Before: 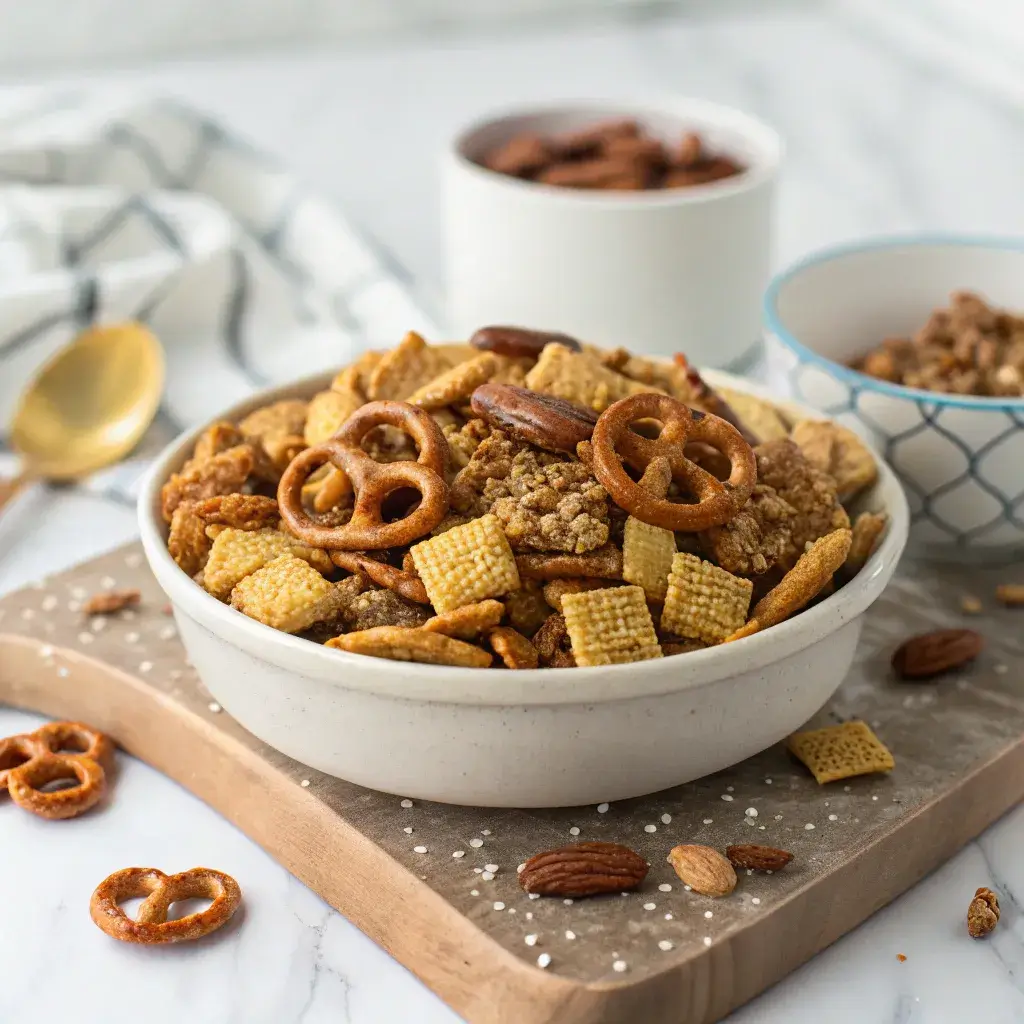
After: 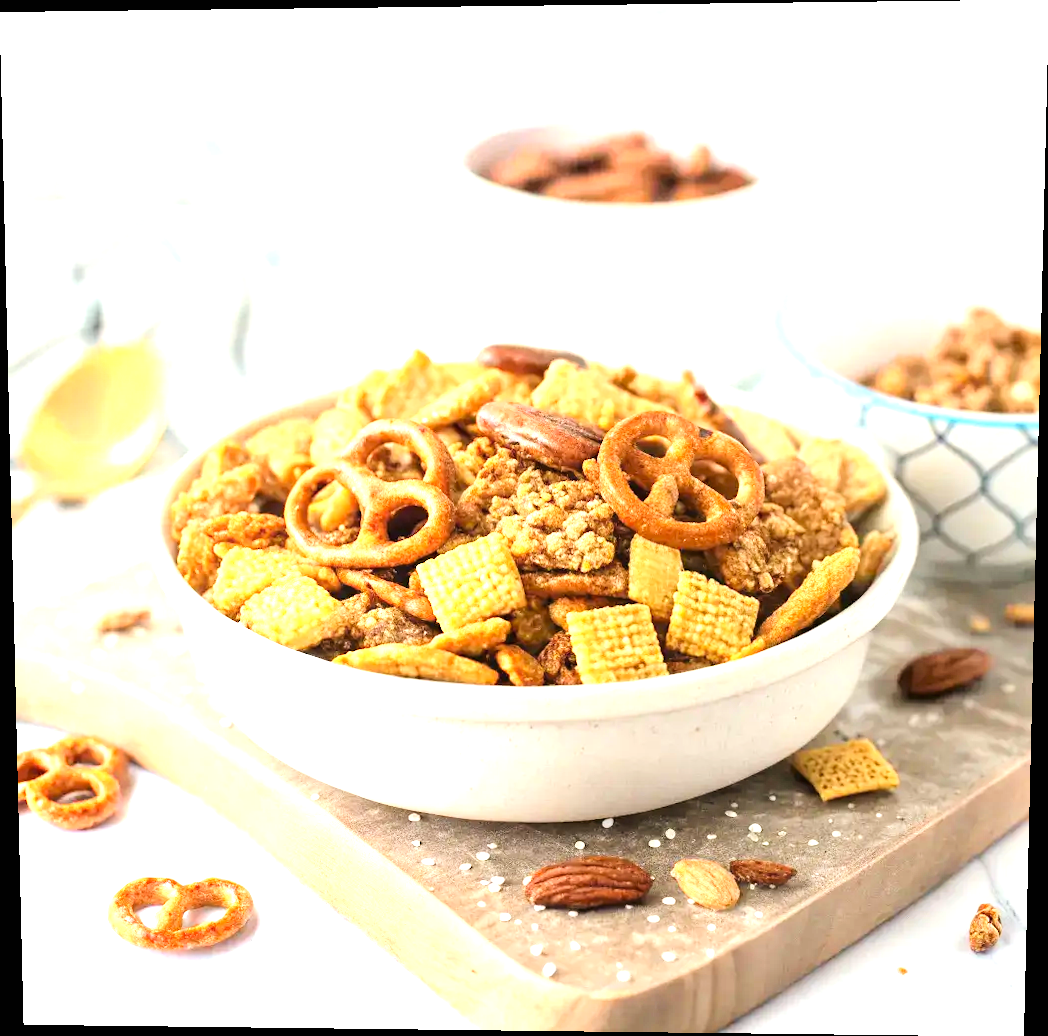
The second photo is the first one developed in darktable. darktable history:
tone curve: curves: ch0 [(0, 0) (0.004, 0.001) (0.133, 0.112) (0.325, 0.362) (0.832, 0.893) (1, 1)], color space Lab, linked channels, preserve colors none
white balance: red 1, blue 1
exposure: black level correction 0, exposure 1.675 EV, compensate exposure bias true, compensate highlight preservation false
rotate and perspective: lens shift (vertical) 0.048, lens shift (horizontal) -0.024, automatic cropping off
